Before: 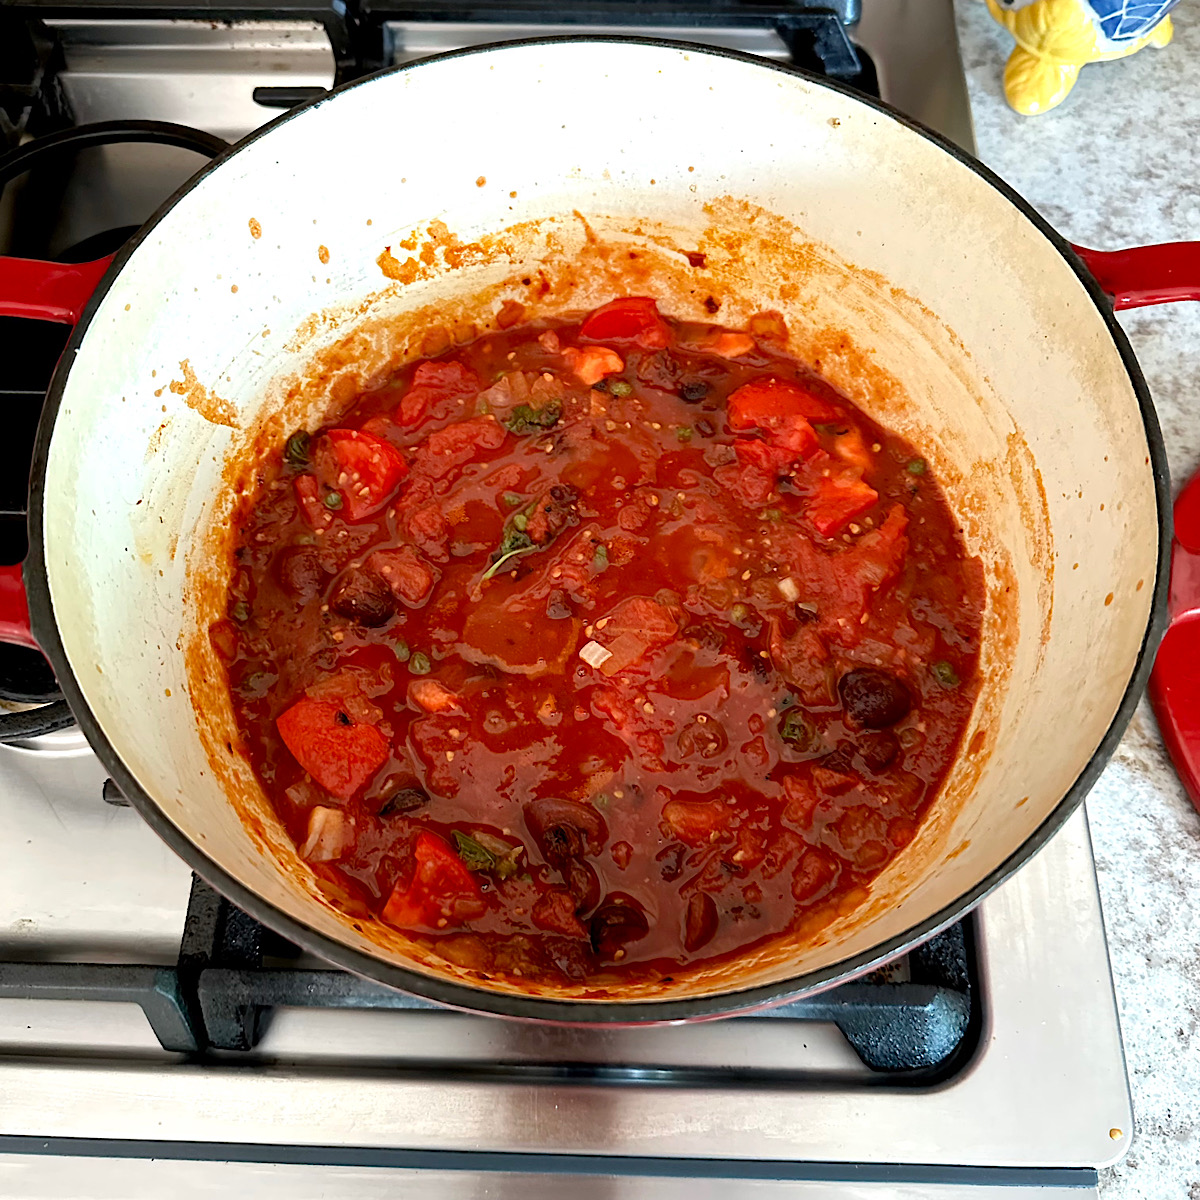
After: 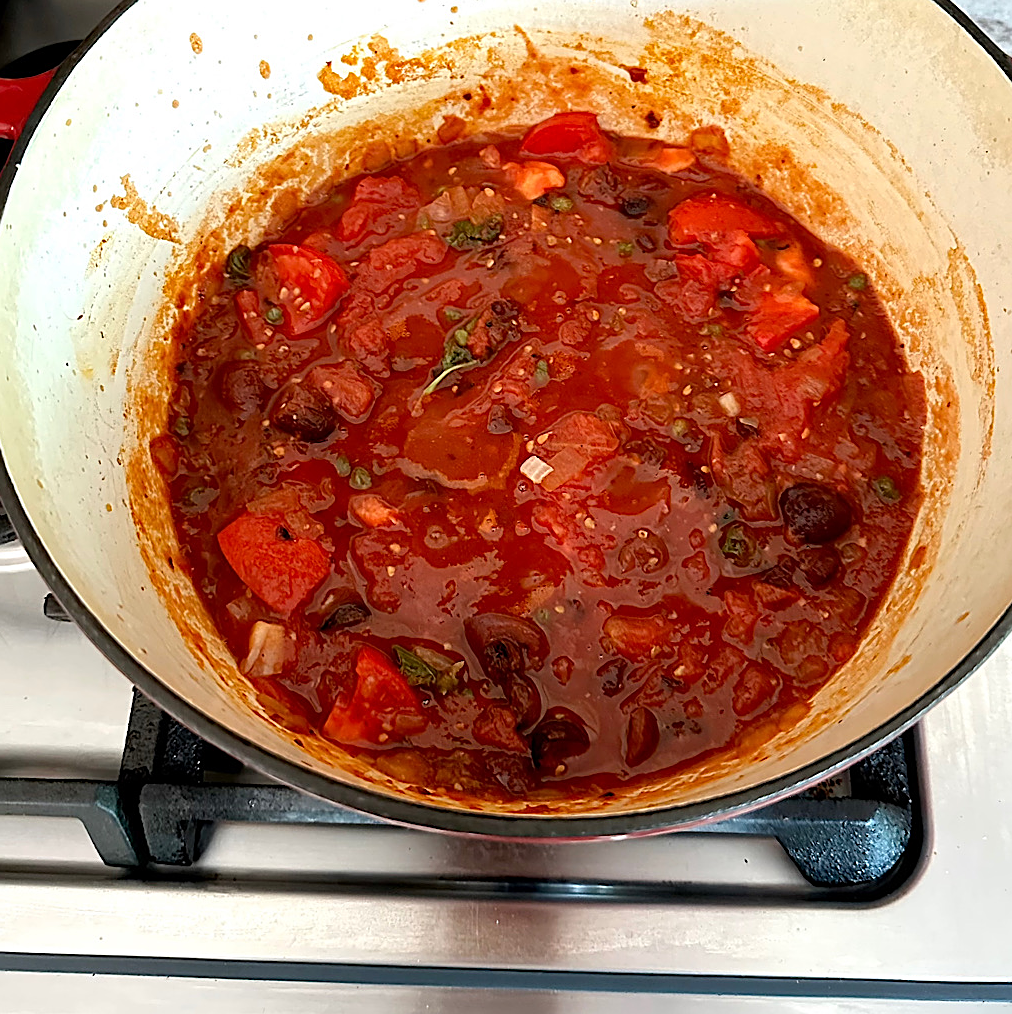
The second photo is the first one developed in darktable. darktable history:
crop and rotate: left 4.955%, top 15.427%, right 10.701%
sharpen: on, module defaults
